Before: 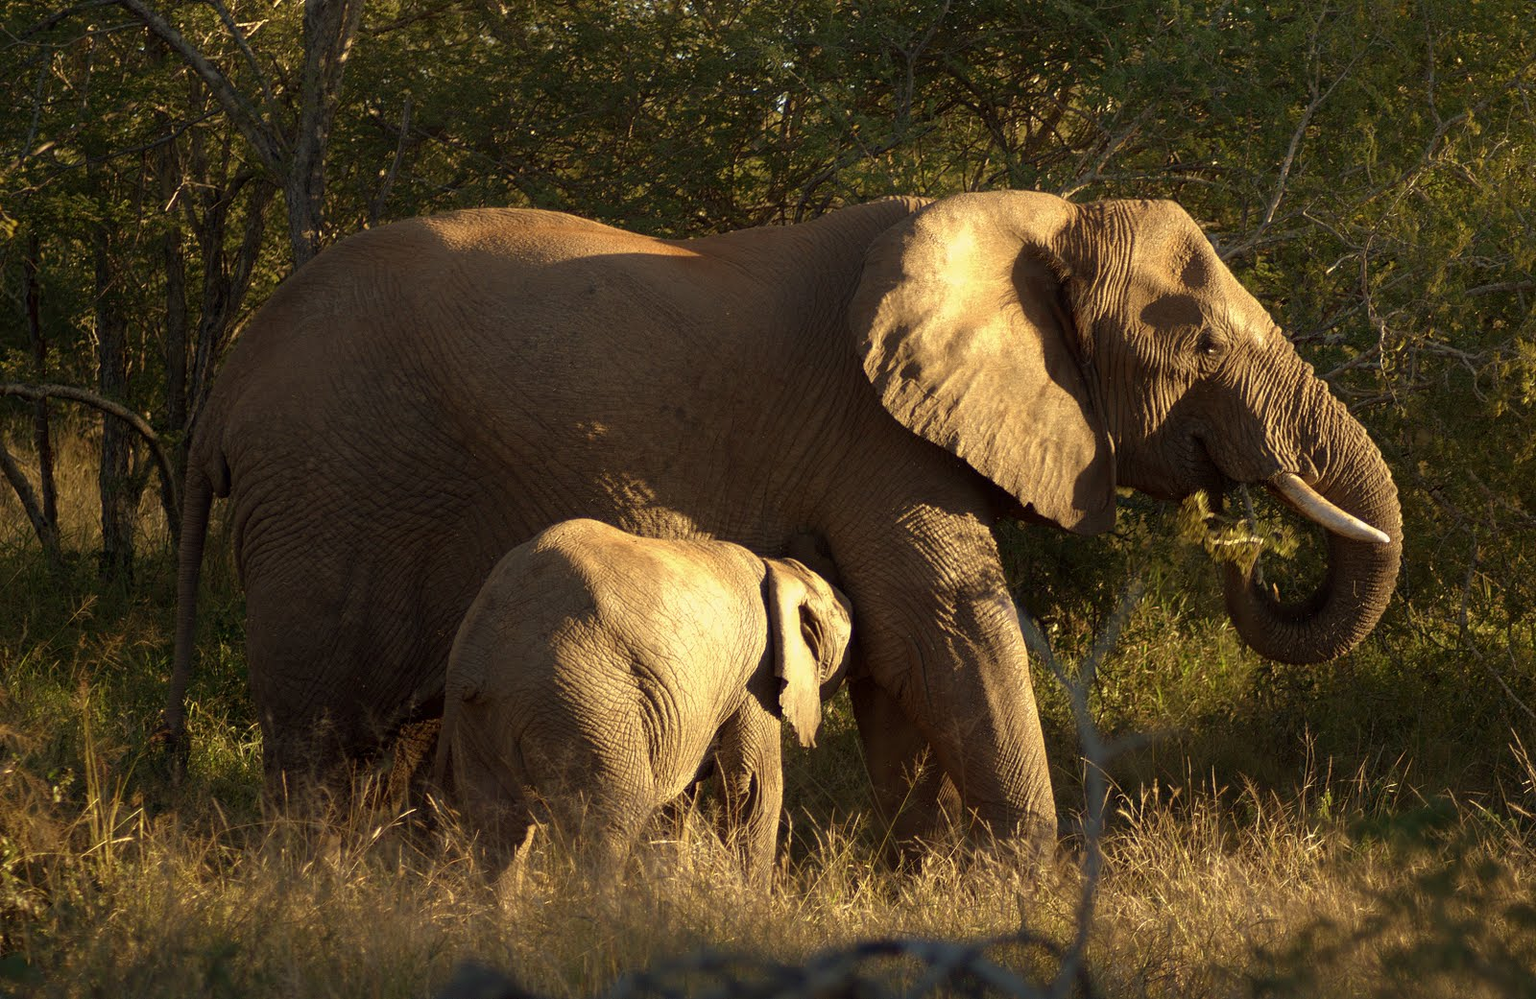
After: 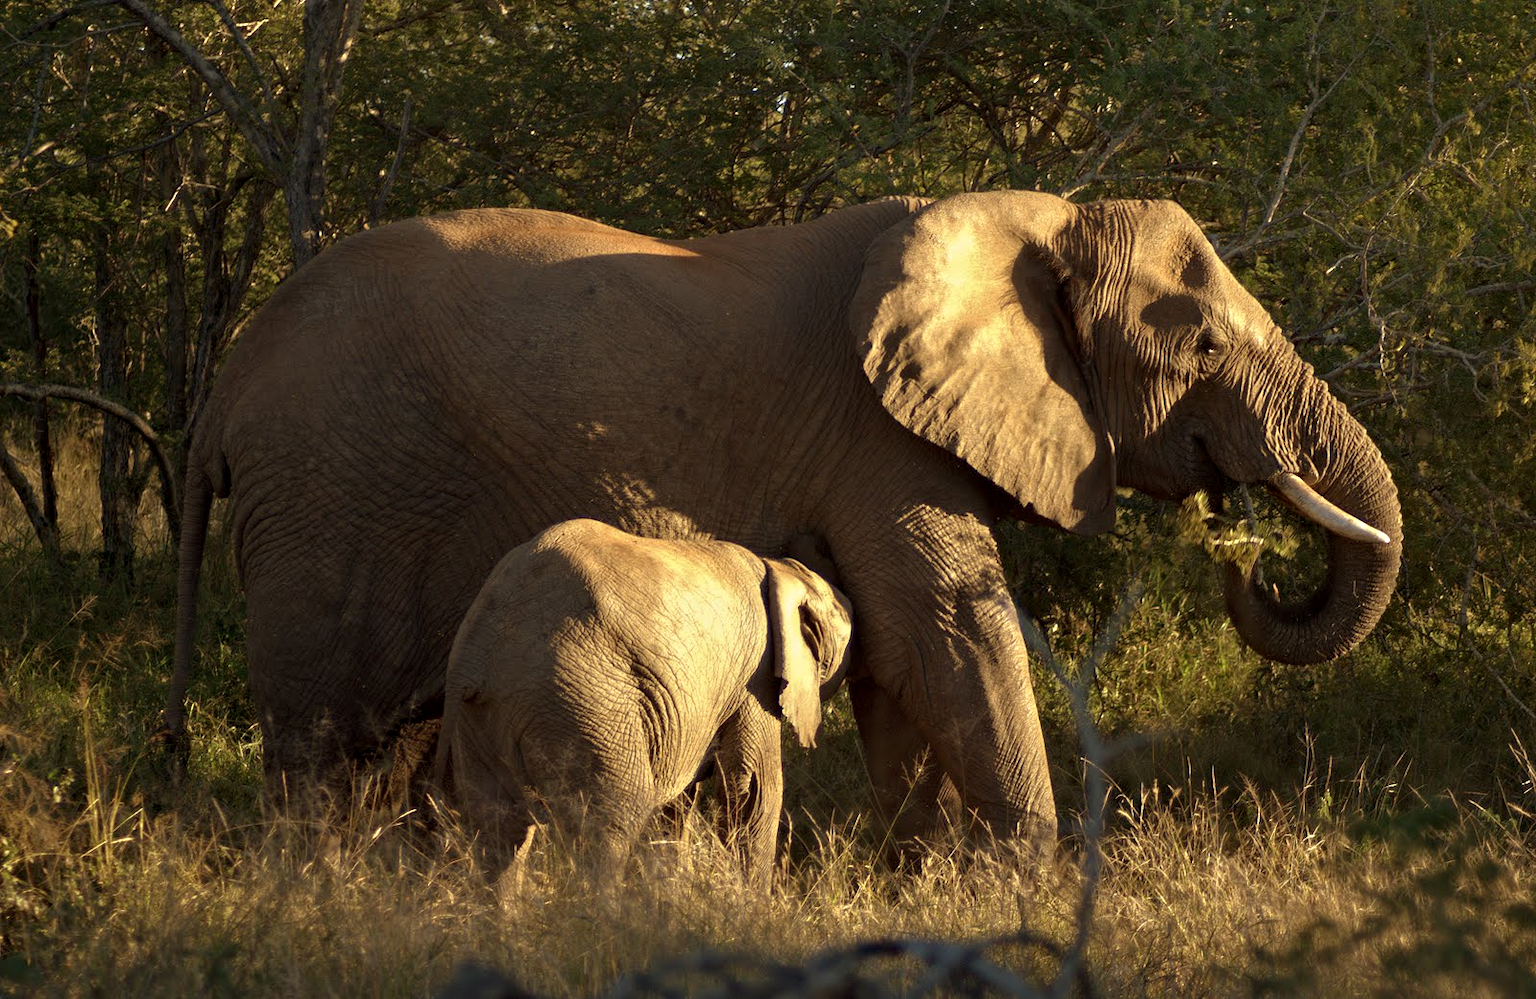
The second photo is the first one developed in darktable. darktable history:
contrast equalizer: y [[0.5, 0.5, 0.544, 0.569, 0.5, 0.5], [0.5 ×6], [0.5 ×6], [0 ×6], [0 ×6]]
exposure: compensate highlight preservation false
